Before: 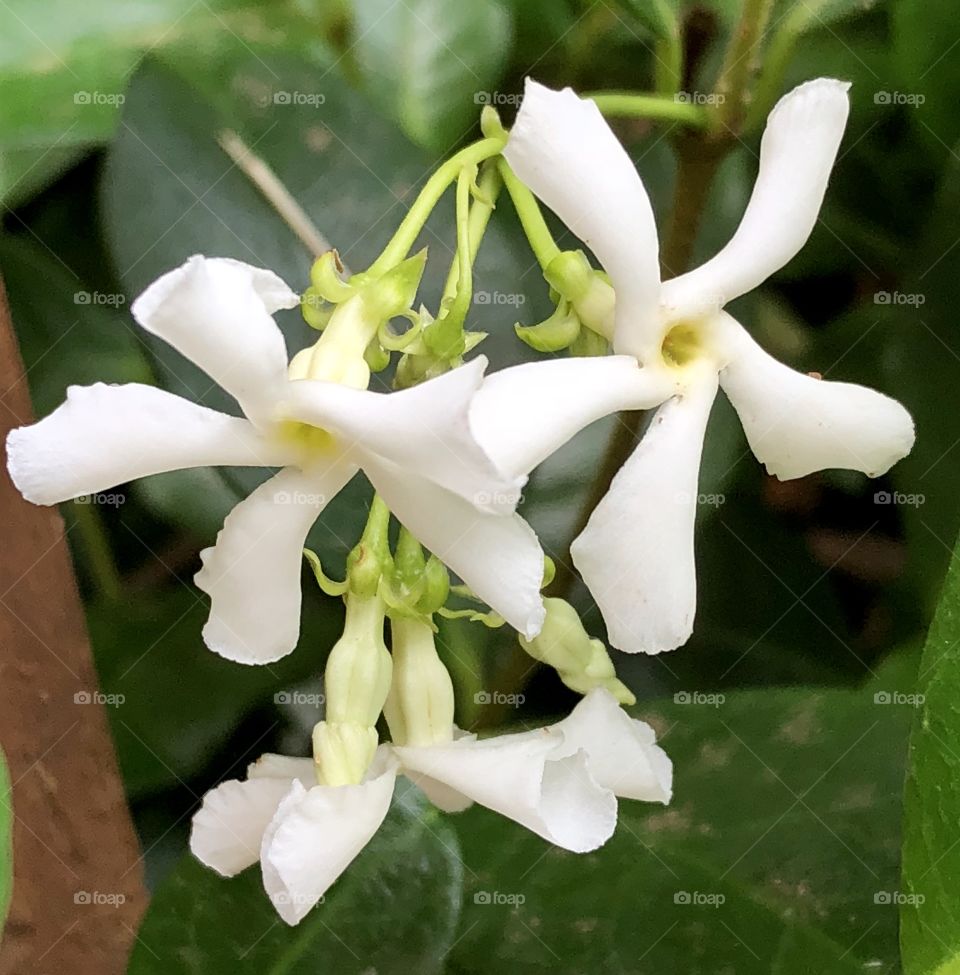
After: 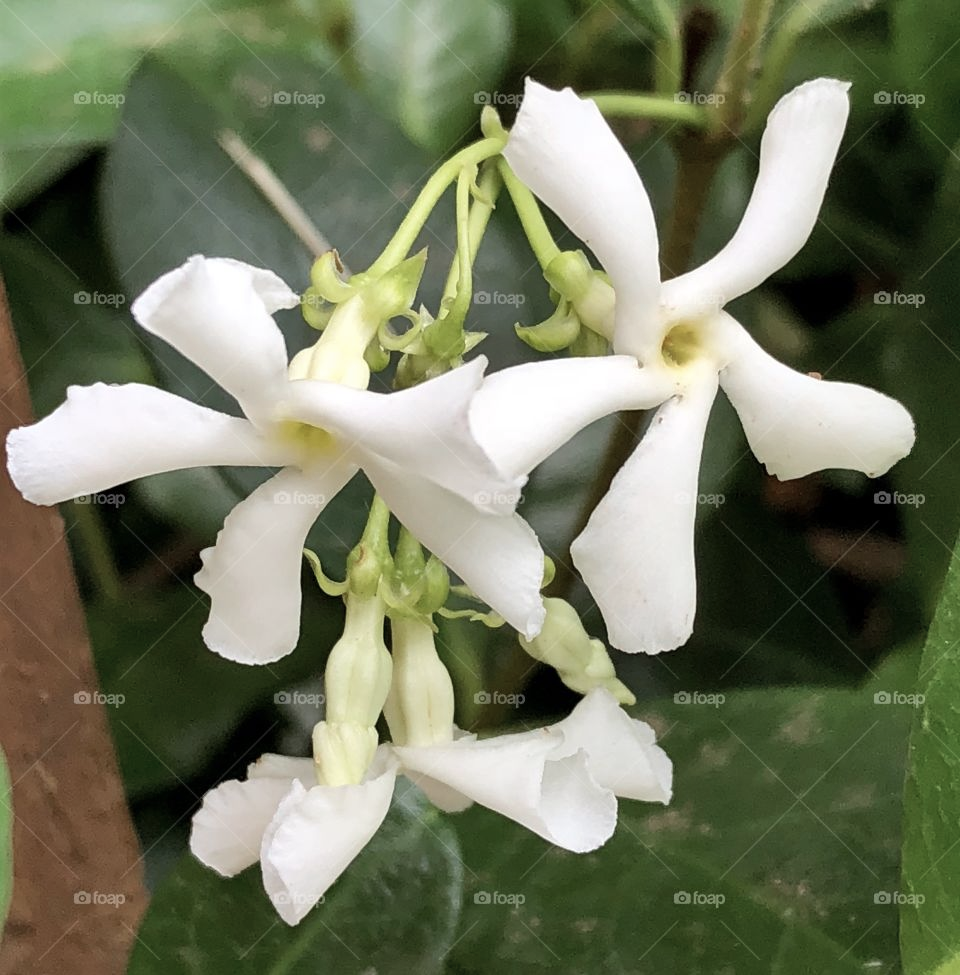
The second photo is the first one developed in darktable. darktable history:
shadows and highlights: soften with gaussian
color zones: curves: ch0 [(0, 0.5) (0.143, 0.5) (0.286, 0.5) (0.429, 0.504) (0.571, 0.5) (0.714, 0.509) (0.857, 0.5) (1, 0.5)]; ch1 [(0, 0.425) (0.143, 0.425) (0.286, 0.375) (0.429, 0.405) (0.571, 0.5) (0.714, 0.47) (0.857, 0.425) (1, 0.435)]; ch2 [(0, 0.5) (0.143, 0.5) (0.286, 0.5) (0.429, 0.517) (0.571, 0.5) (0.714, 0.51) (0.857, 0.5) (1, 0.5)]
